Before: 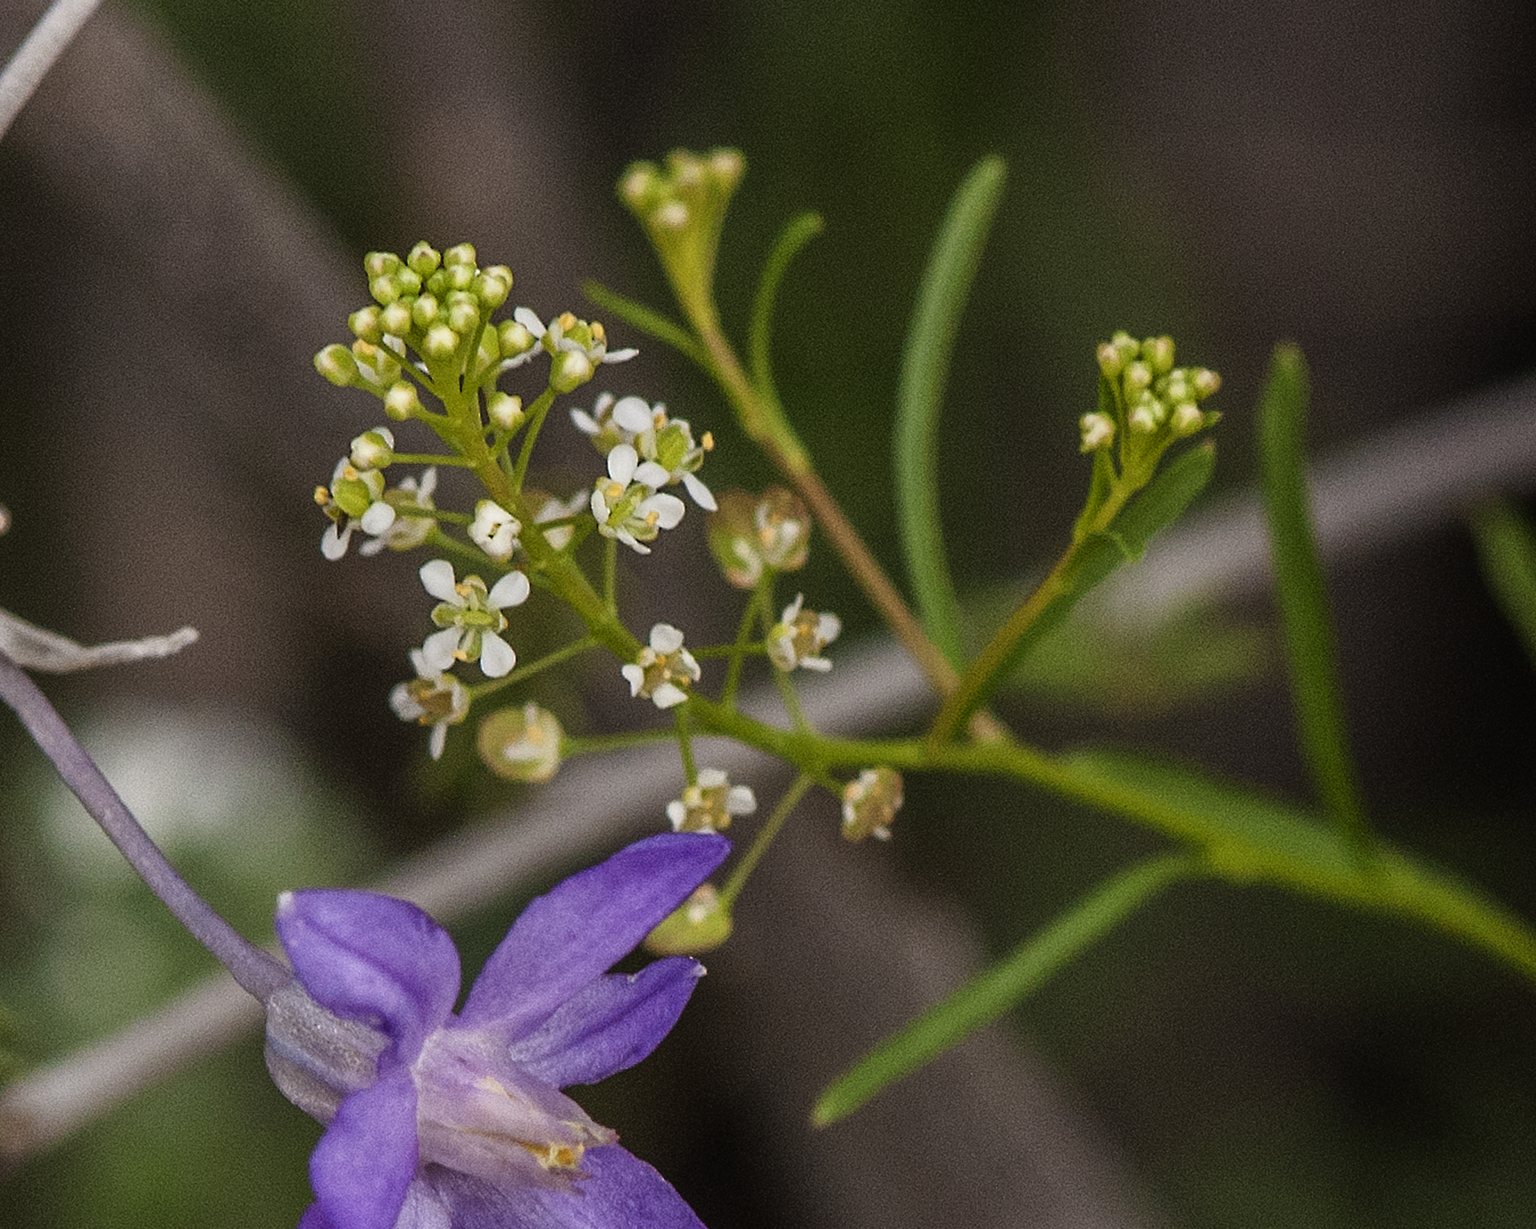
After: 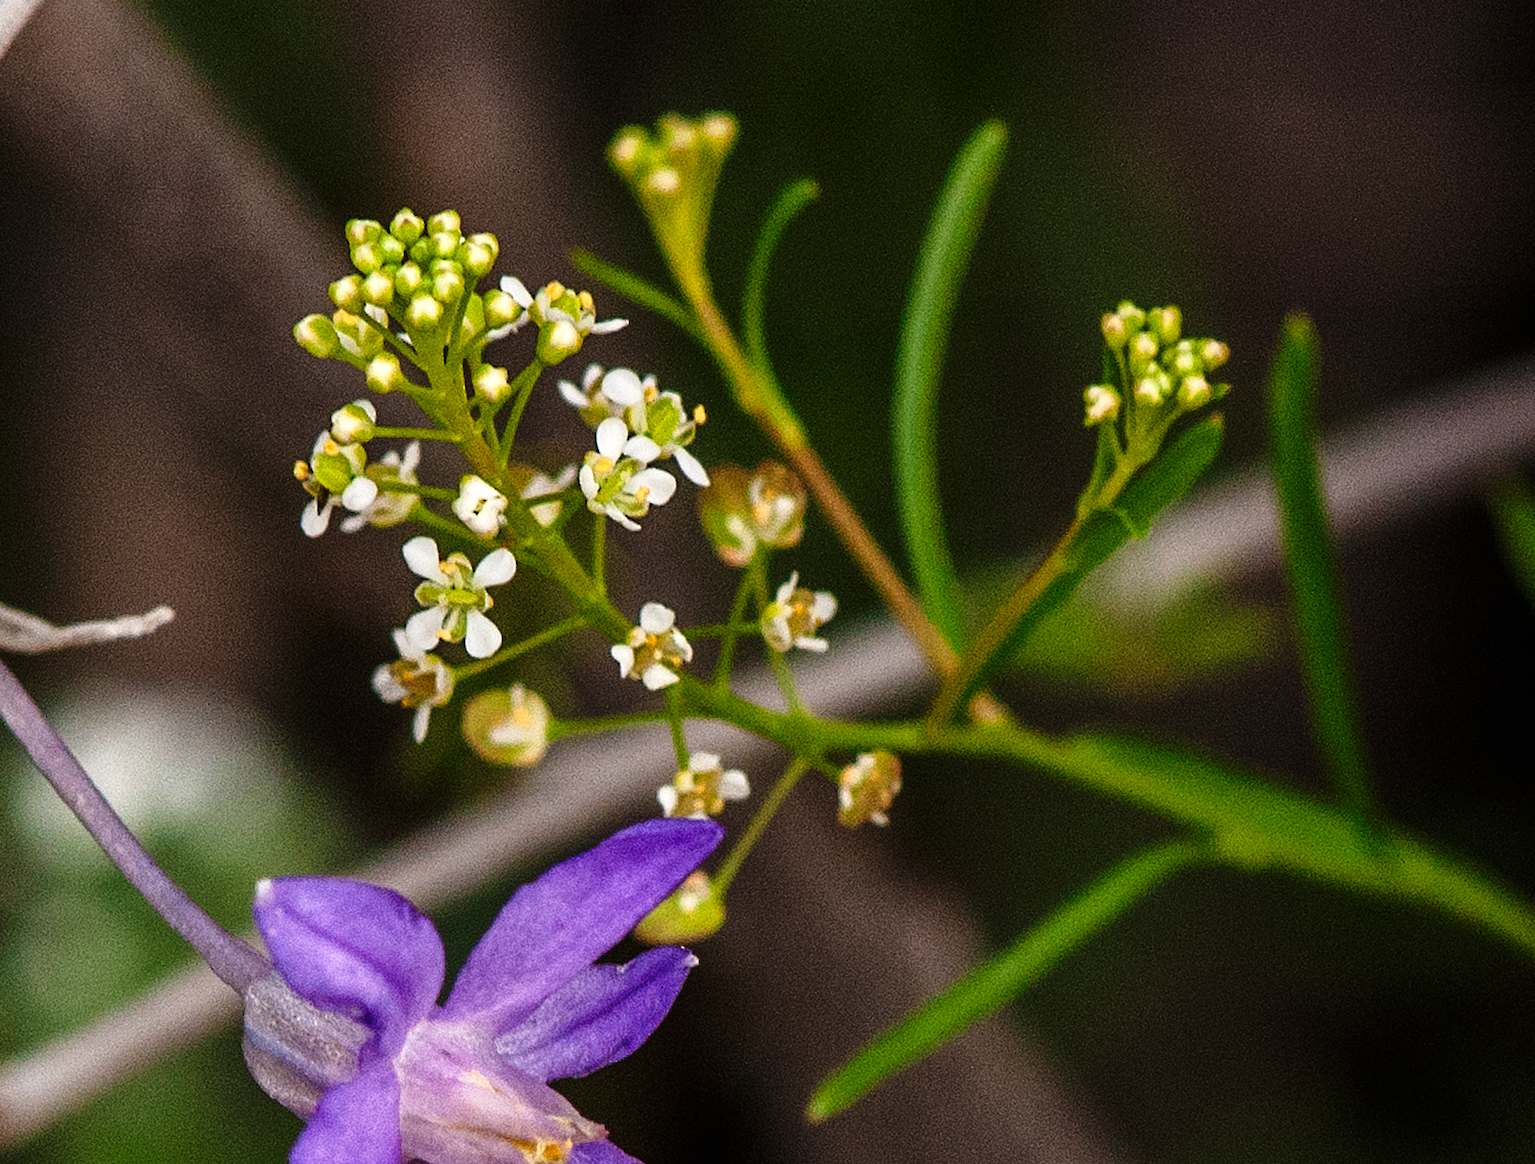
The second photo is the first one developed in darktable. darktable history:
crop: left 1.964%, top 3.251%, right 1.122%, bottom 4.933%
tone curve: curves: ch0 [(0, 0) (0.003, 0.002) (0.011, 0.006) (0.025, 0.014) (0.044, 0.025) (0.069, 0.039) (0.1, 0.056) (0.136, 0.082) (0.177, 0.116) (0.224, 0.163) (0.277, 0.233) (0.335, 0.311) (0.399, 0.396) (0.468, 0.488) (0.543, 0.588) (0.623, 0.695) (0.709, 0.809) (0.801, 0.912) (0.898, 0.997) (1, 1)], preserve colors none
